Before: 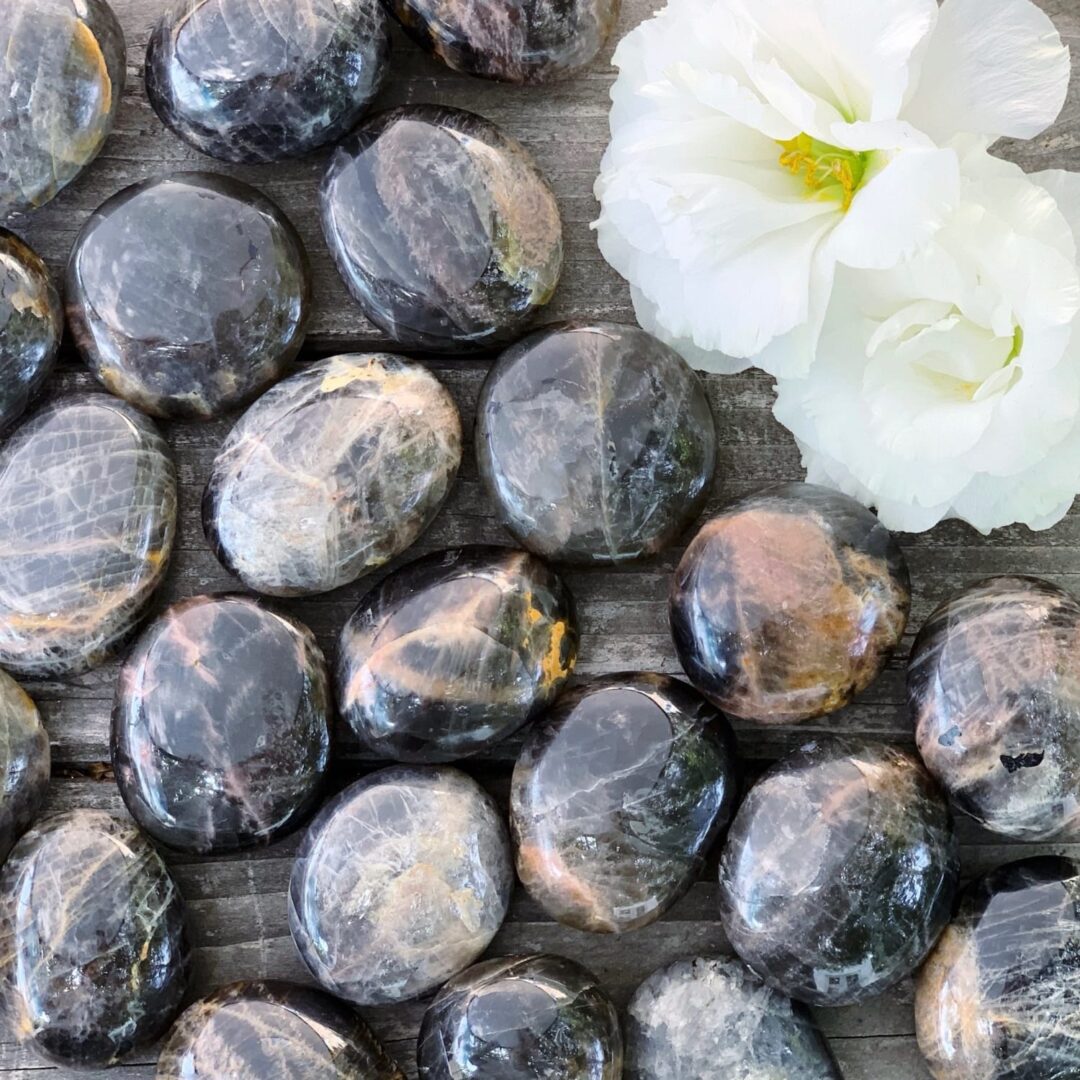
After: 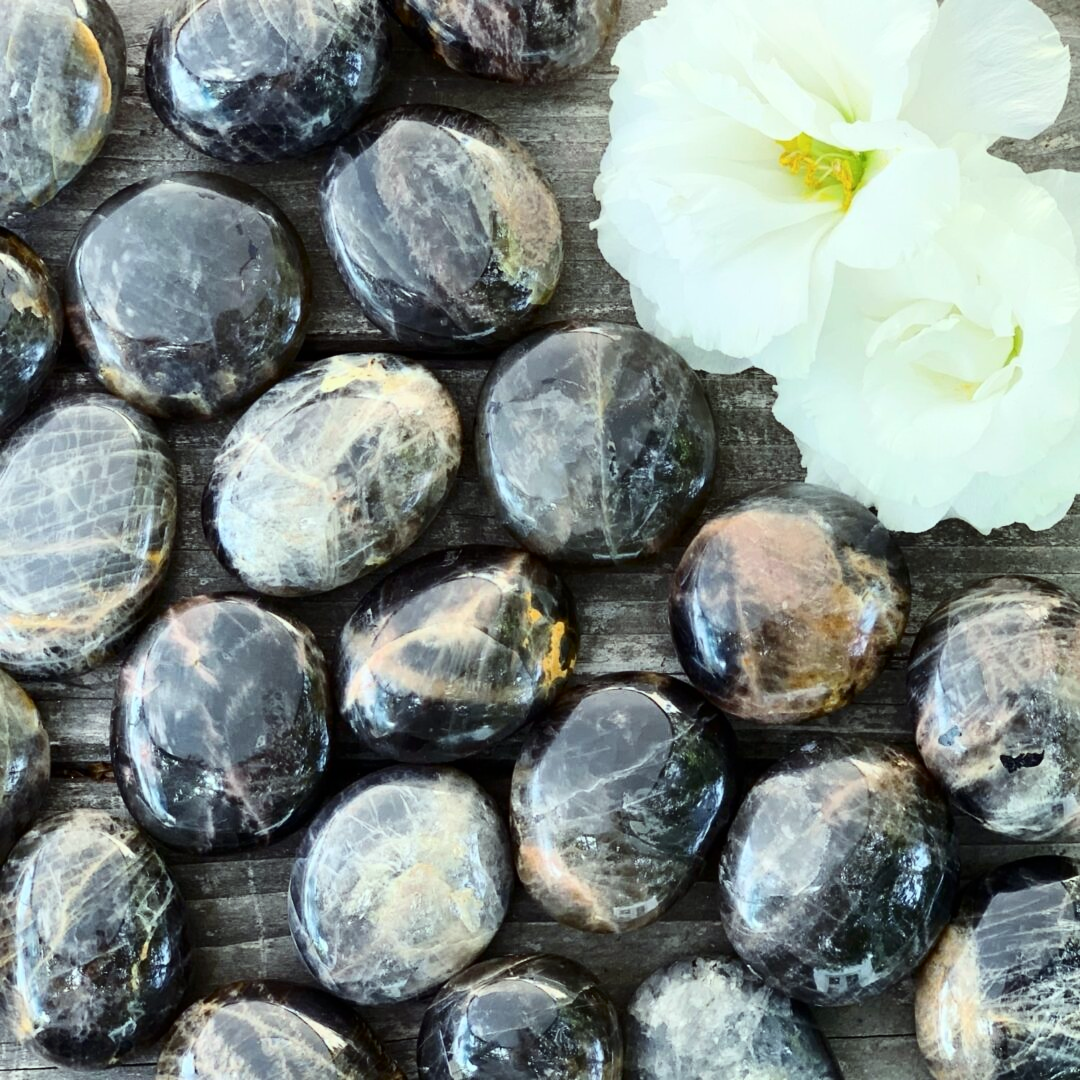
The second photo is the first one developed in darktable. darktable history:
color correction: highlights a* -8, highlights b* 3.1
contrast brightness saturation: contrast 0.22
exposure: compensate exposure bias true, compensate highlight preservation false
